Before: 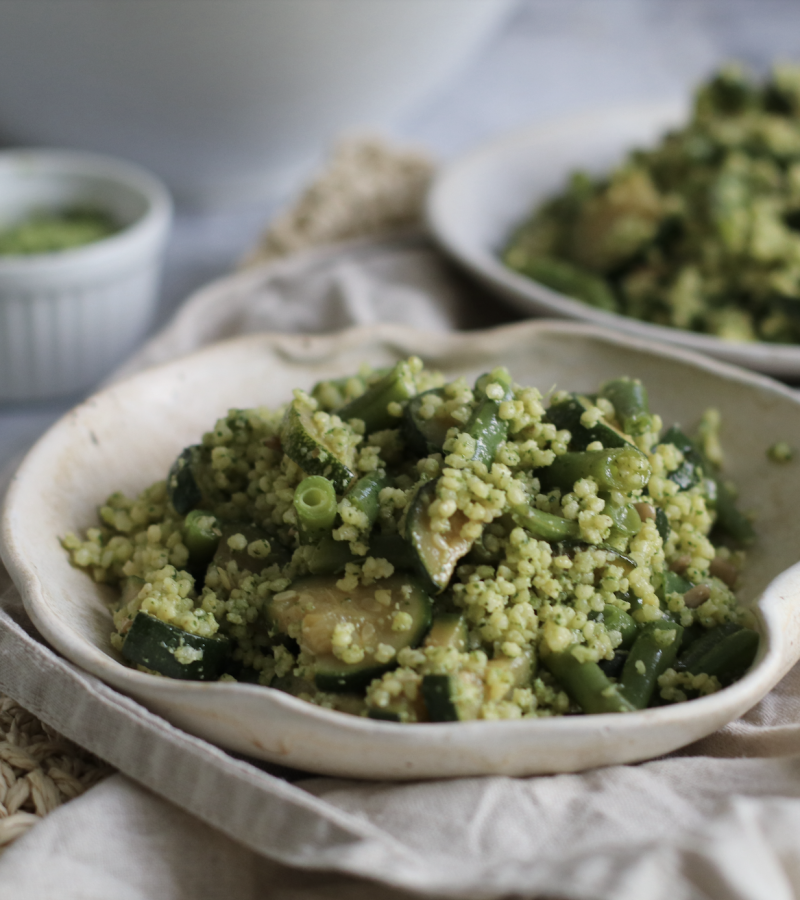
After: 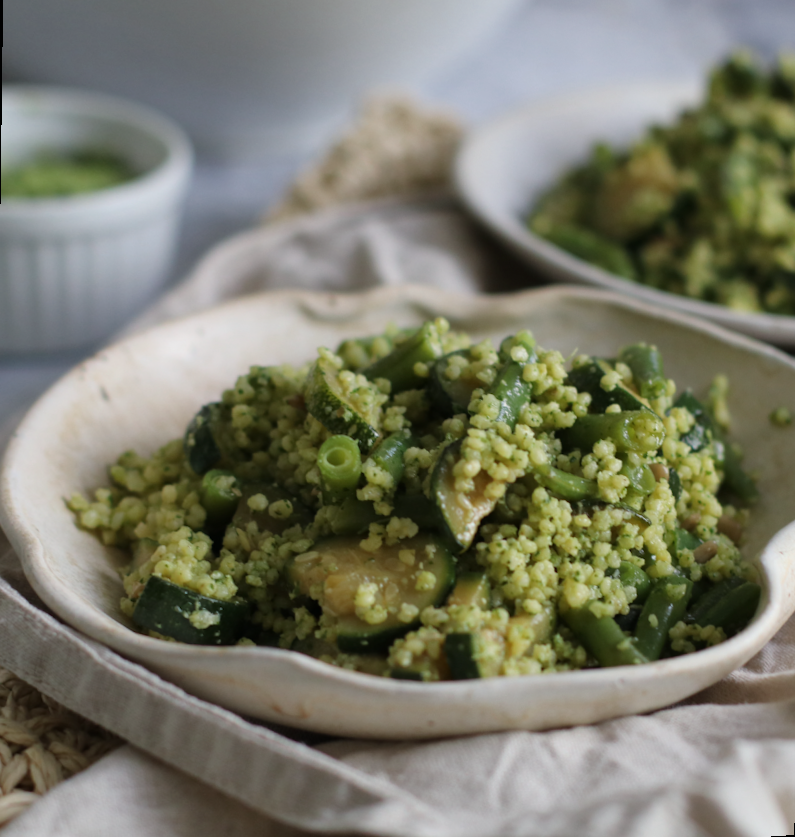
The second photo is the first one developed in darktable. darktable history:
rotate and perspective: rotation 0.679°, lens shift (horizontal) 0.136, crop left 0.009, crop right 0.991, crop top 0.078, crop bottom 0.95
base curve: curves: ch0 [(0, 0) (0.303, 0.277) (1, 1)]
